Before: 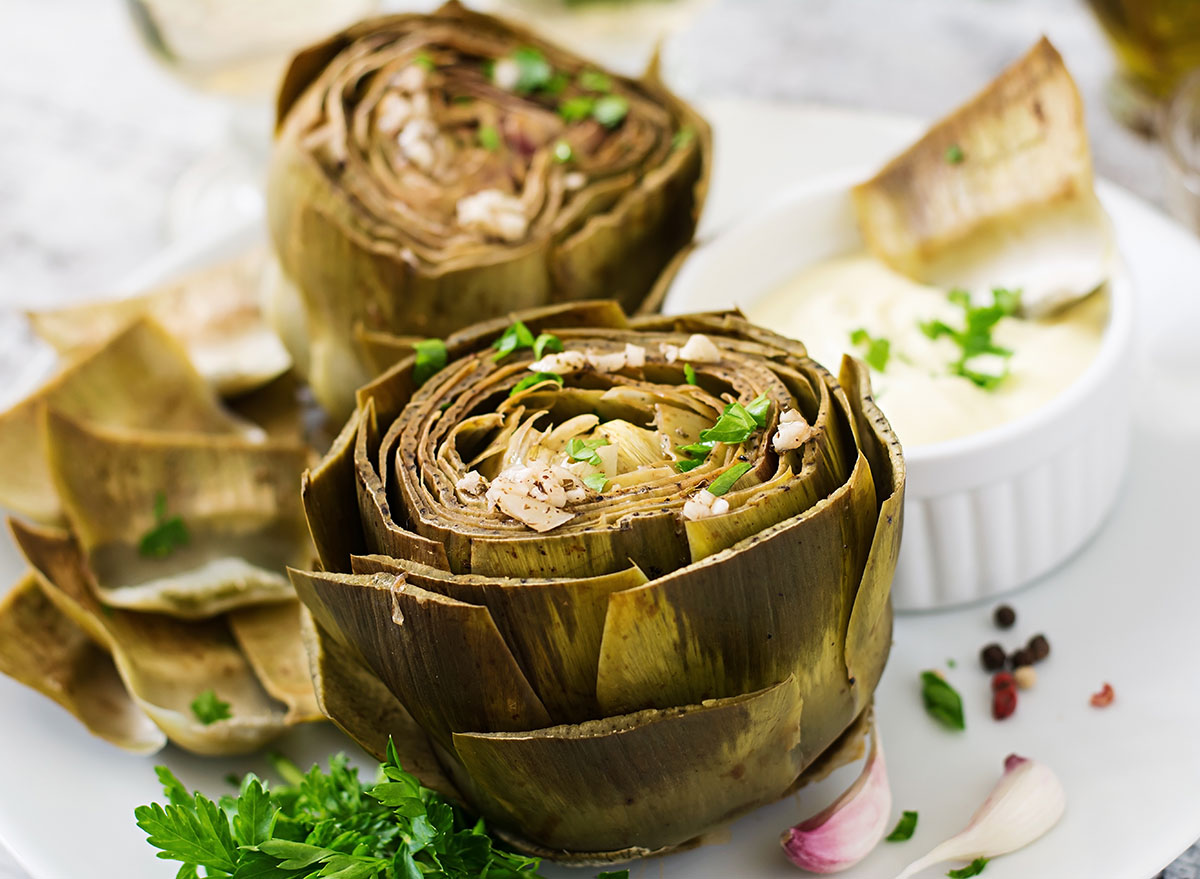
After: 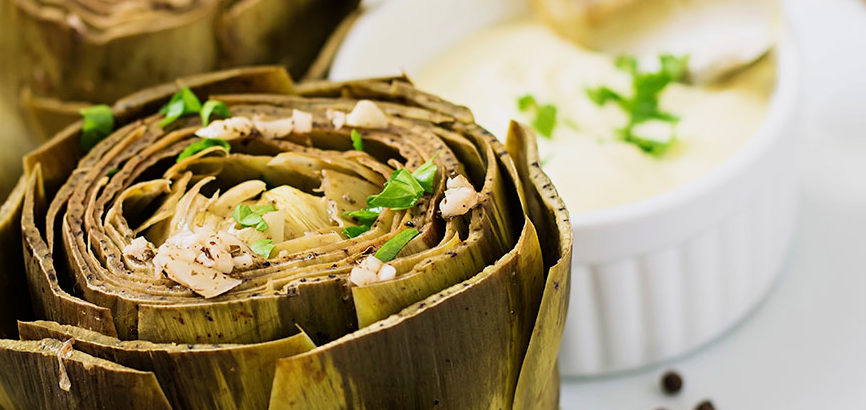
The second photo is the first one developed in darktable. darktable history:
filmic rgb: black relative exposure -9.51 EV, white relative exposure 3.05 EV, threshold 2.96 EV, hardness 6.15, enable highlight reconstruction true
velvia: on, module defaults
crop and rotate: left 27.795%, top 26.668%, bottom 26.661%
